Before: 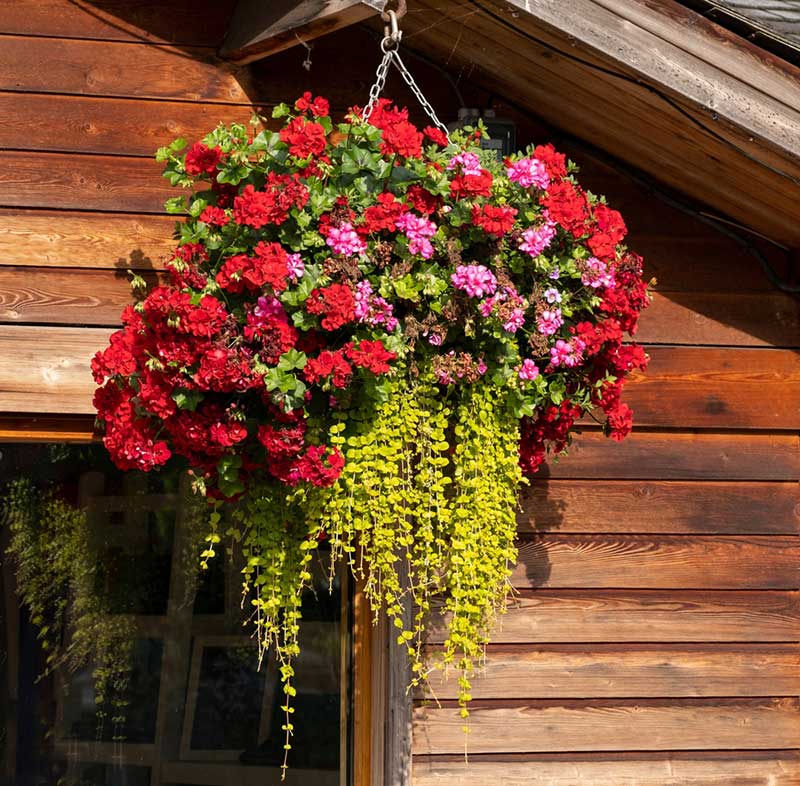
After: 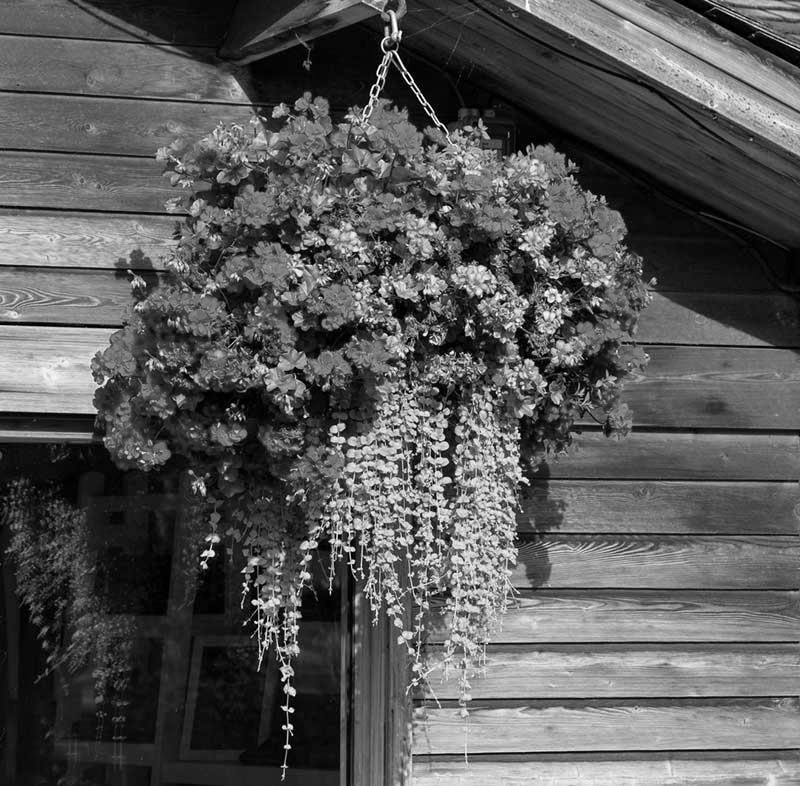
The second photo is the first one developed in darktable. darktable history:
tone equalizer: -8 EV 0.06 EV, smoothing diameter 25%, edges refinement/feathering 10, preserve details guided filter
color zones: curves: ch0 [(0, 0.559) (0.153, 0.551) (0.229, 0.5) (0.429, 0.5) (0.571, 0.5) (0.714, 0.5) (0.857, 0.5) (1, 0.559)]; ch1 [(0, 0.417) (0.112, 0.336) (0.213, 0.26) (0.429, 0.34) (0.571, 0.35) (0.683, 0.331) (0.857, 0.344) (1, 0.417)]
monochrome: a 0, b 0, size 0.5, highlights 0.57
